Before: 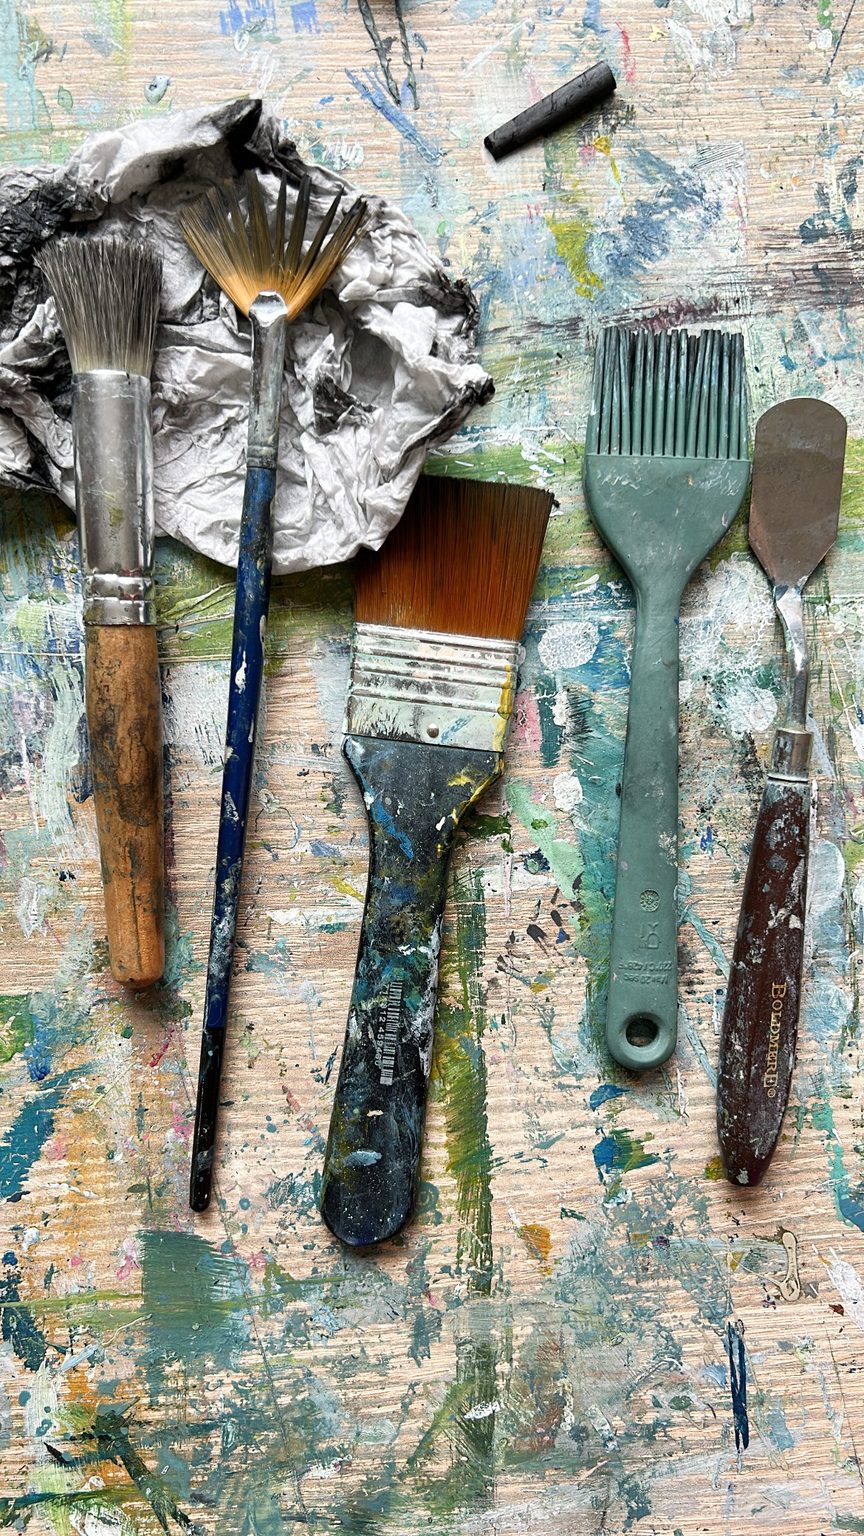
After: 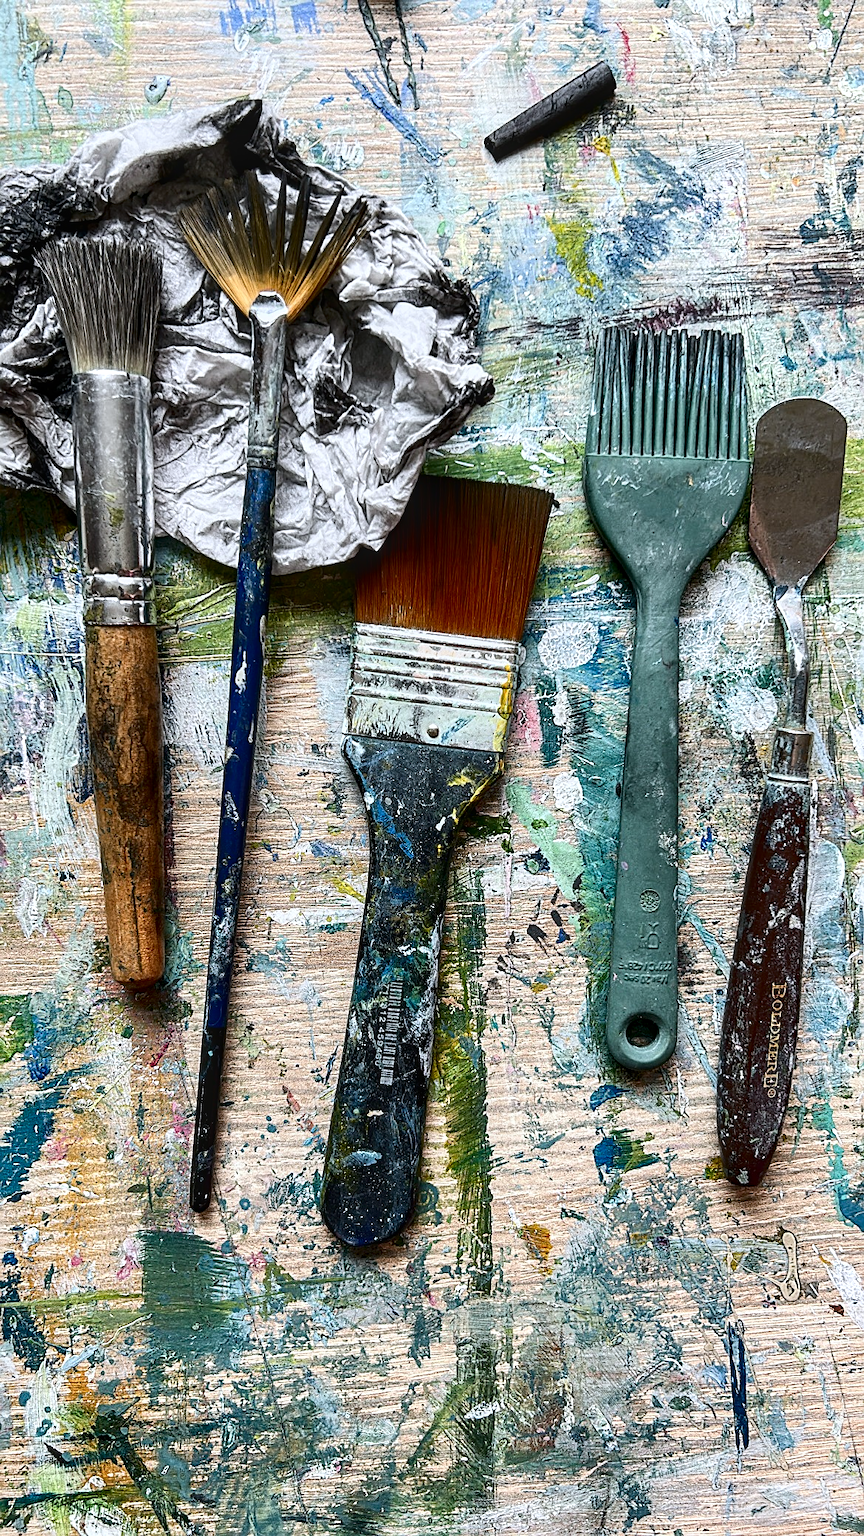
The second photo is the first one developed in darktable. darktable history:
sharpen: on, module defaults
local contrast: on, module defaults
contrast brightness saturation: contrast 0.2, brightness -0.11, saturation 0.1
white balance: red 0.976, blue 1.04
